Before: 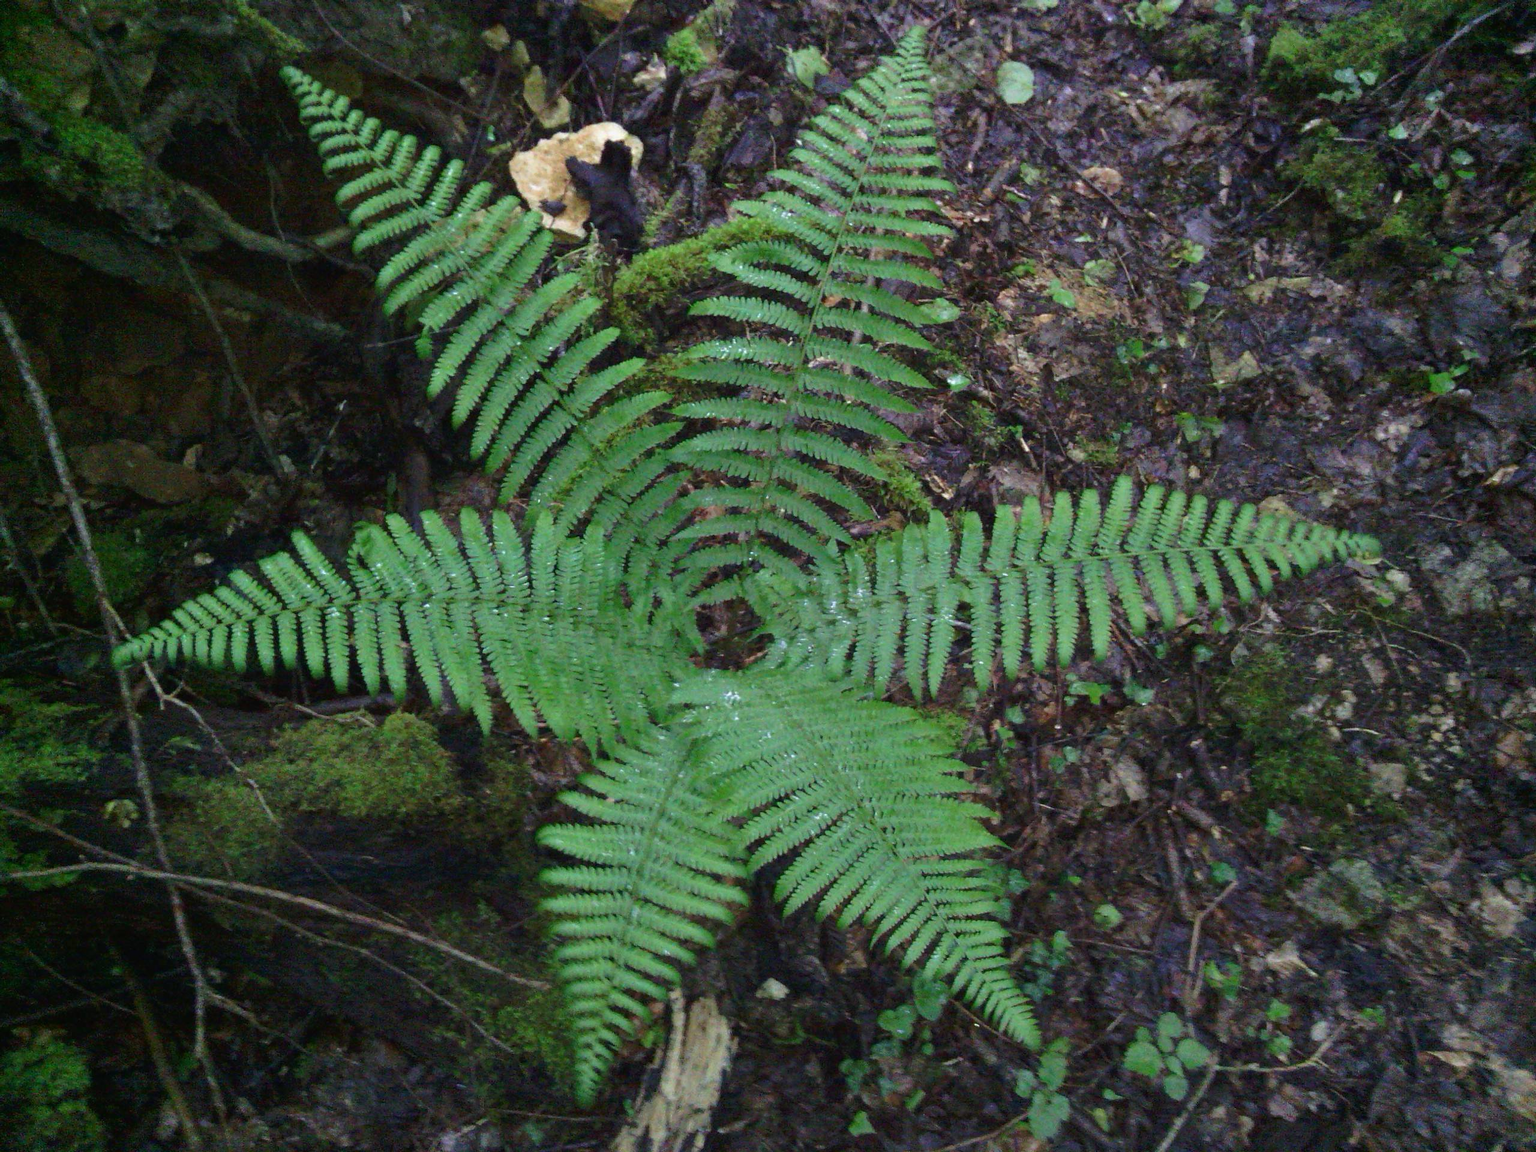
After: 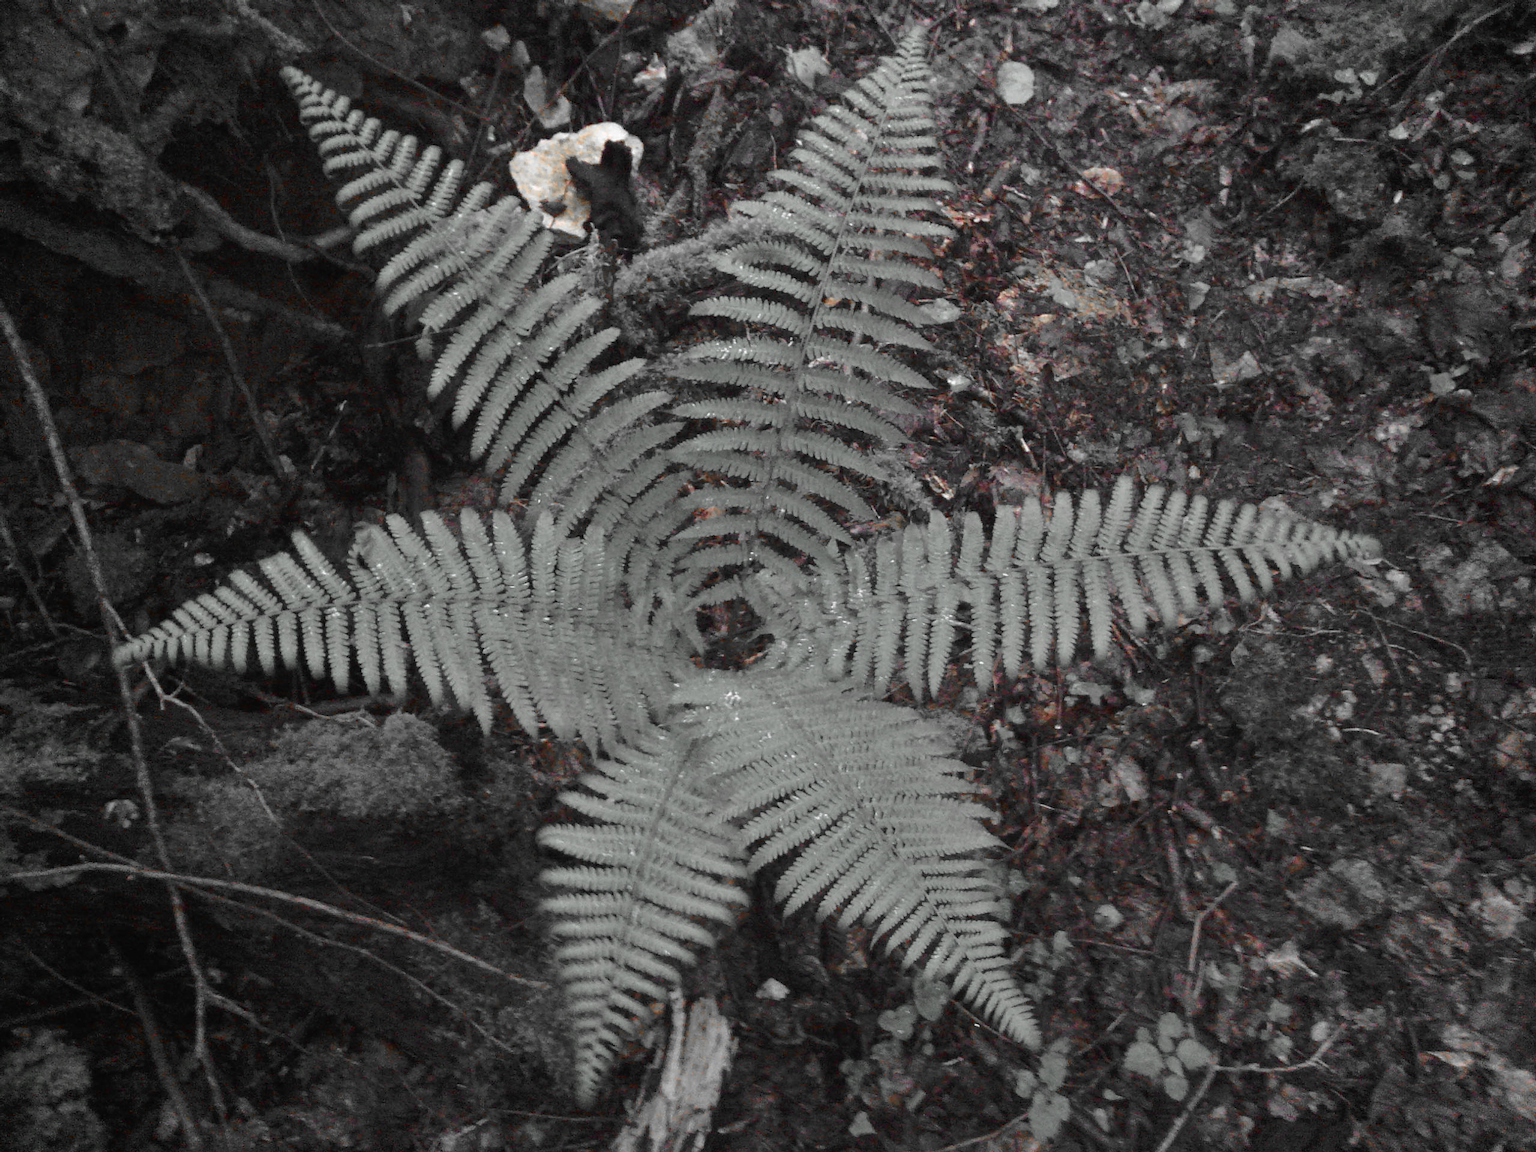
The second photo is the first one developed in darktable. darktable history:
contrast brightness saturation: saturation 0.103
color zones: curves: ch0 [(0, 0.65) (0.096, 0.644) (0.221, 0.539) (0.429, 0.5) (0.571, 0.5) (0.714, 0.5) (0.857, 0.5) (1, 0.65)]; ch1 [(0, 0.5) (0.143, 0.5) (0.257, -0.002) (0.429, 0.04) (0.571, -0.001) (0.714, -0.015) (0.857, 0.024) (1, 0.5)]
